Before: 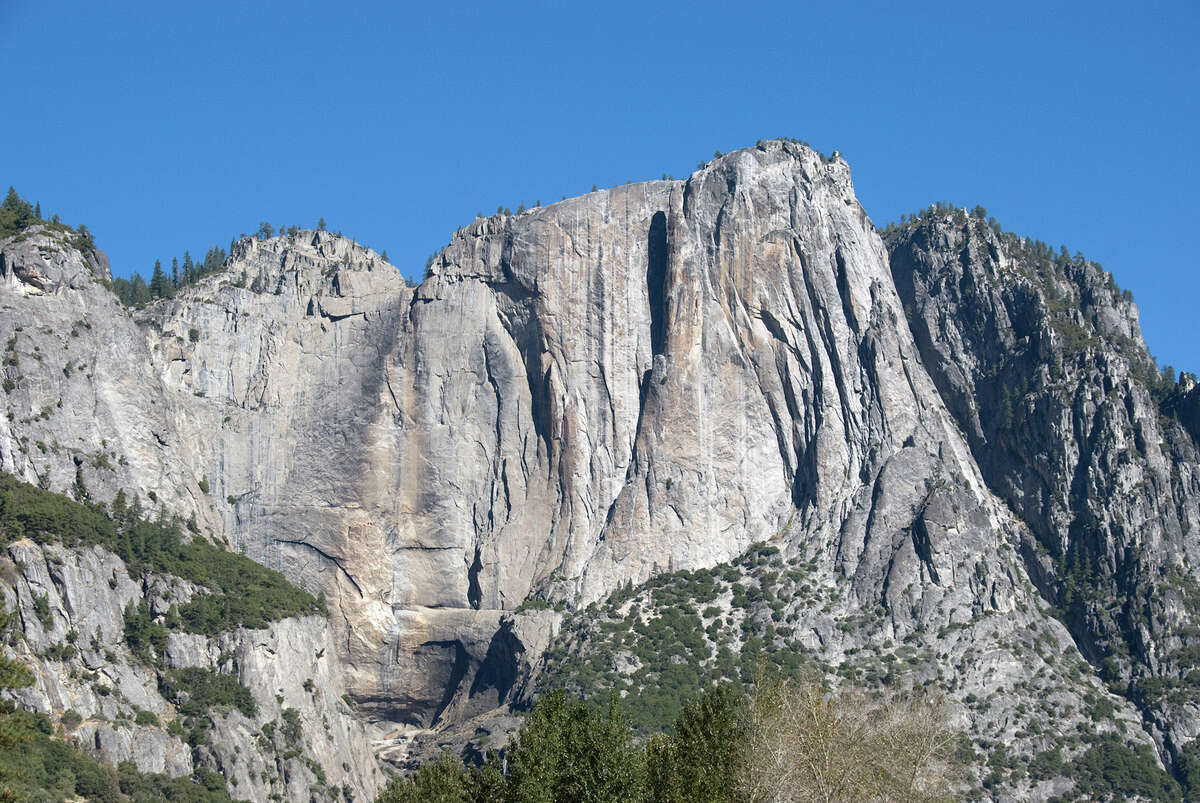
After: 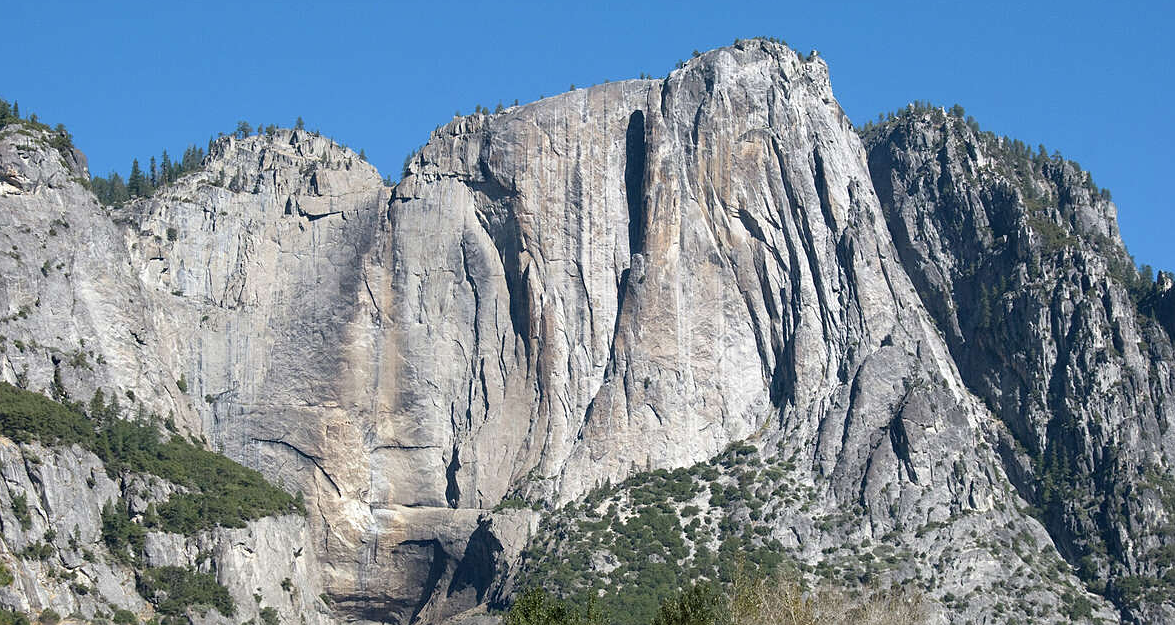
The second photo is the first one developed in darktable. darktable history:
sharpen: radius 1.298, amount 0.289, threshold 0.111
crop and rotate: left 1.911%, top 12.717%, right 0.166%, bottom 9.353%
